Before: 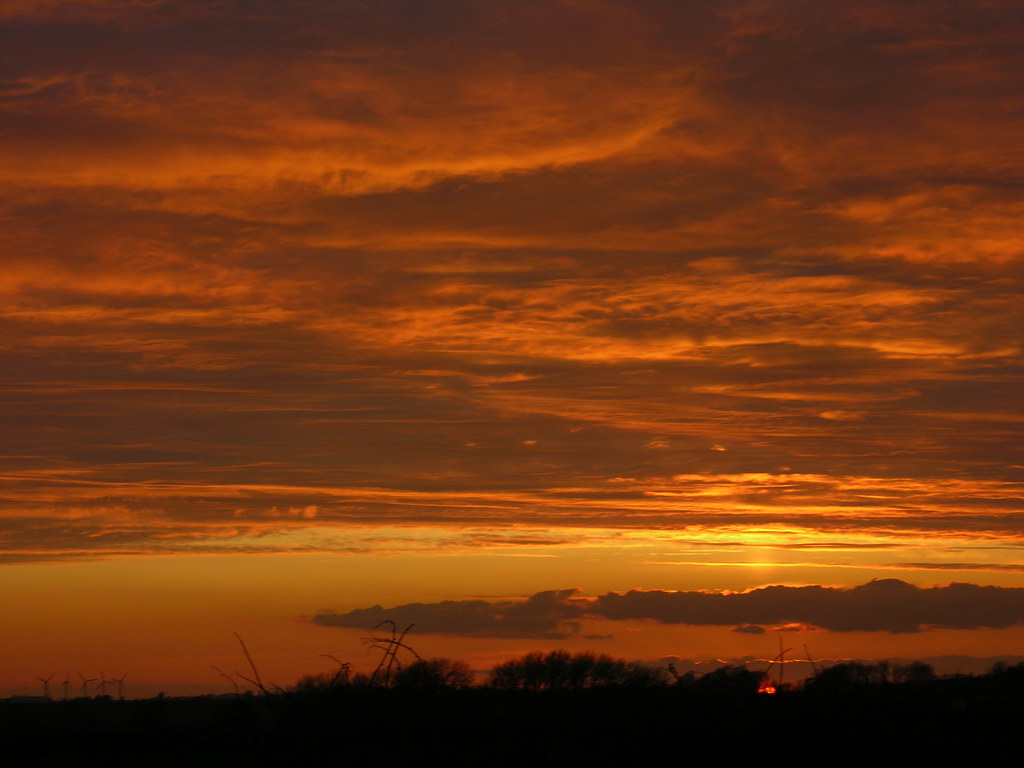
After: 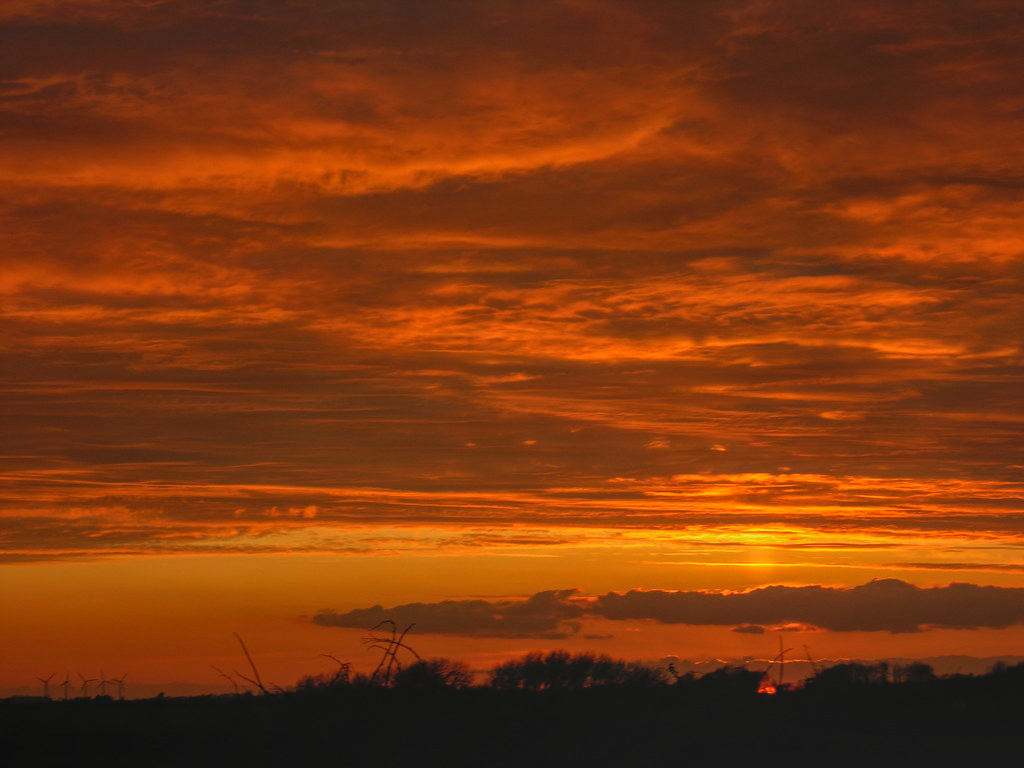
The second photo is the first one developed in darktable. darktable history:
white balance: red 1.123, blue 0.83
local contrast: highlights 73%, shadows 15%, midtone range 0.197
exposure: black level correction 0.002, exposure -0.1 EV, compensate highlight preservation false
